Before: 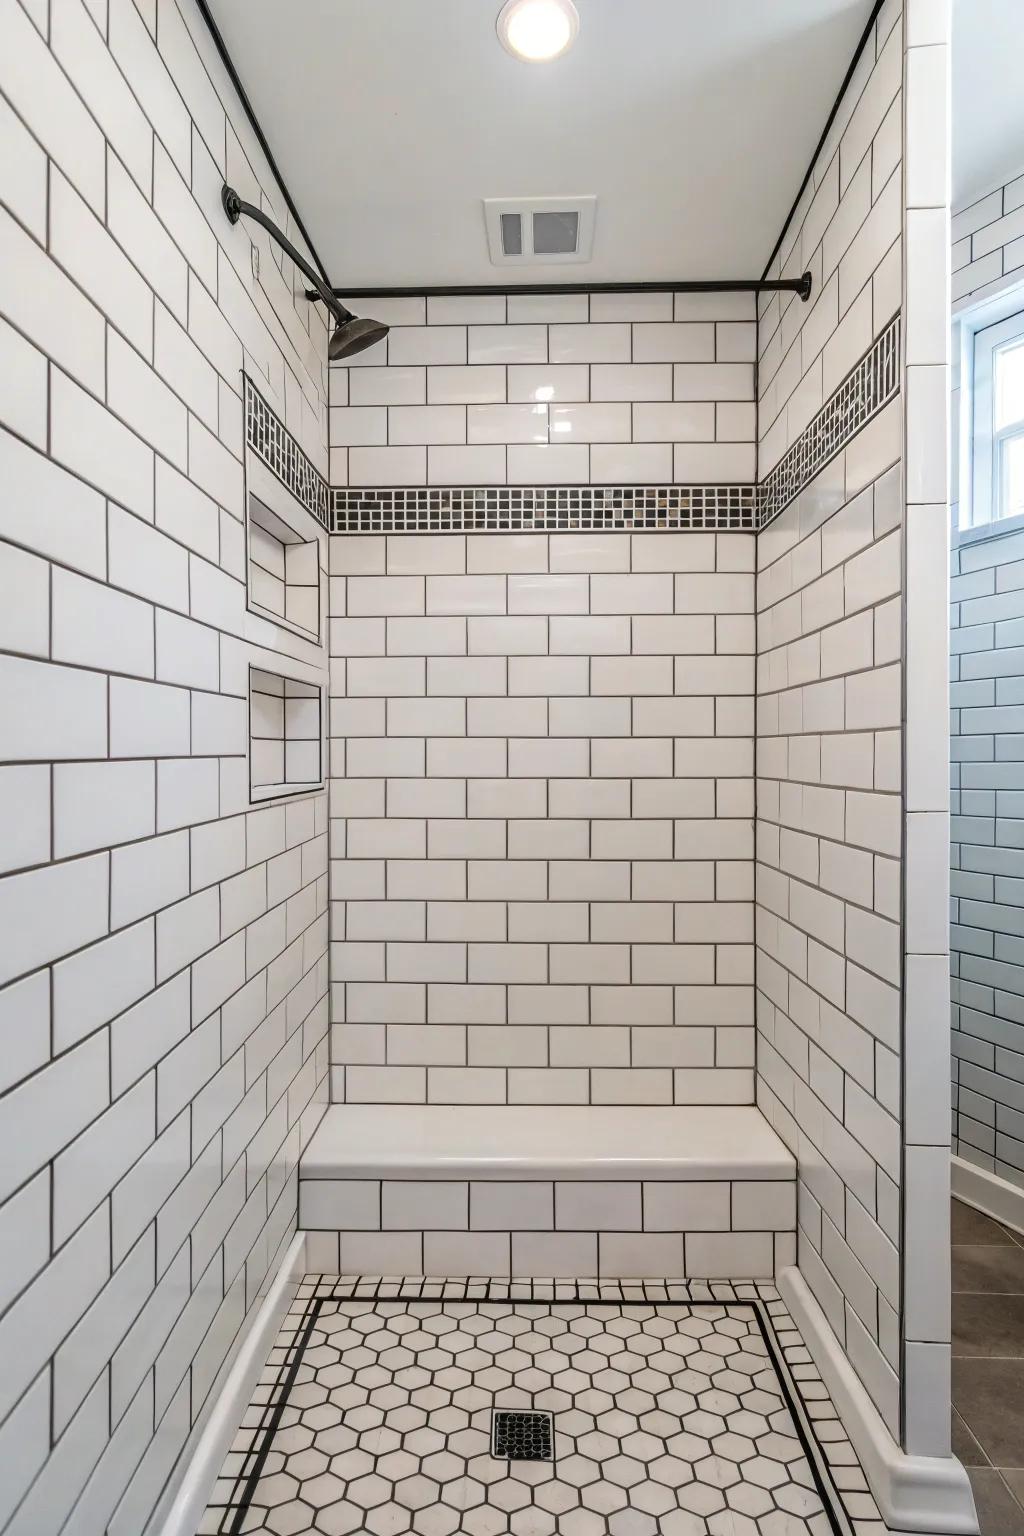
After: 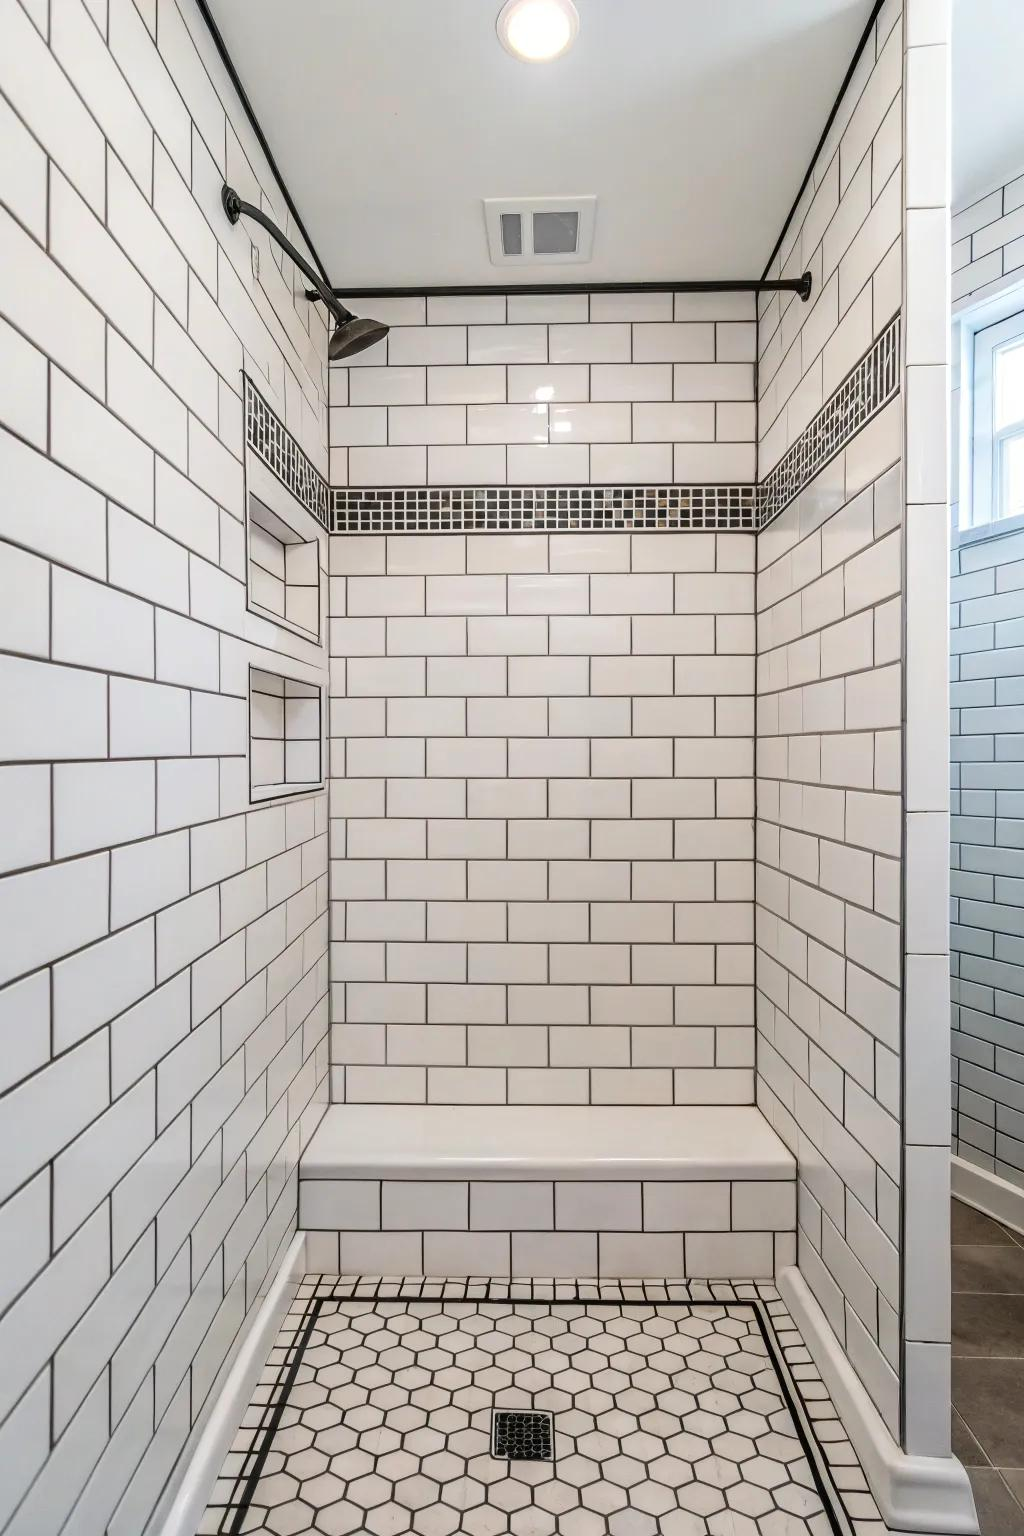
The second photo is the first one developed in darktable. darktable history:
contrast brightness saturation: contrast 0.102, brightness 0.023, saturation 0.016
